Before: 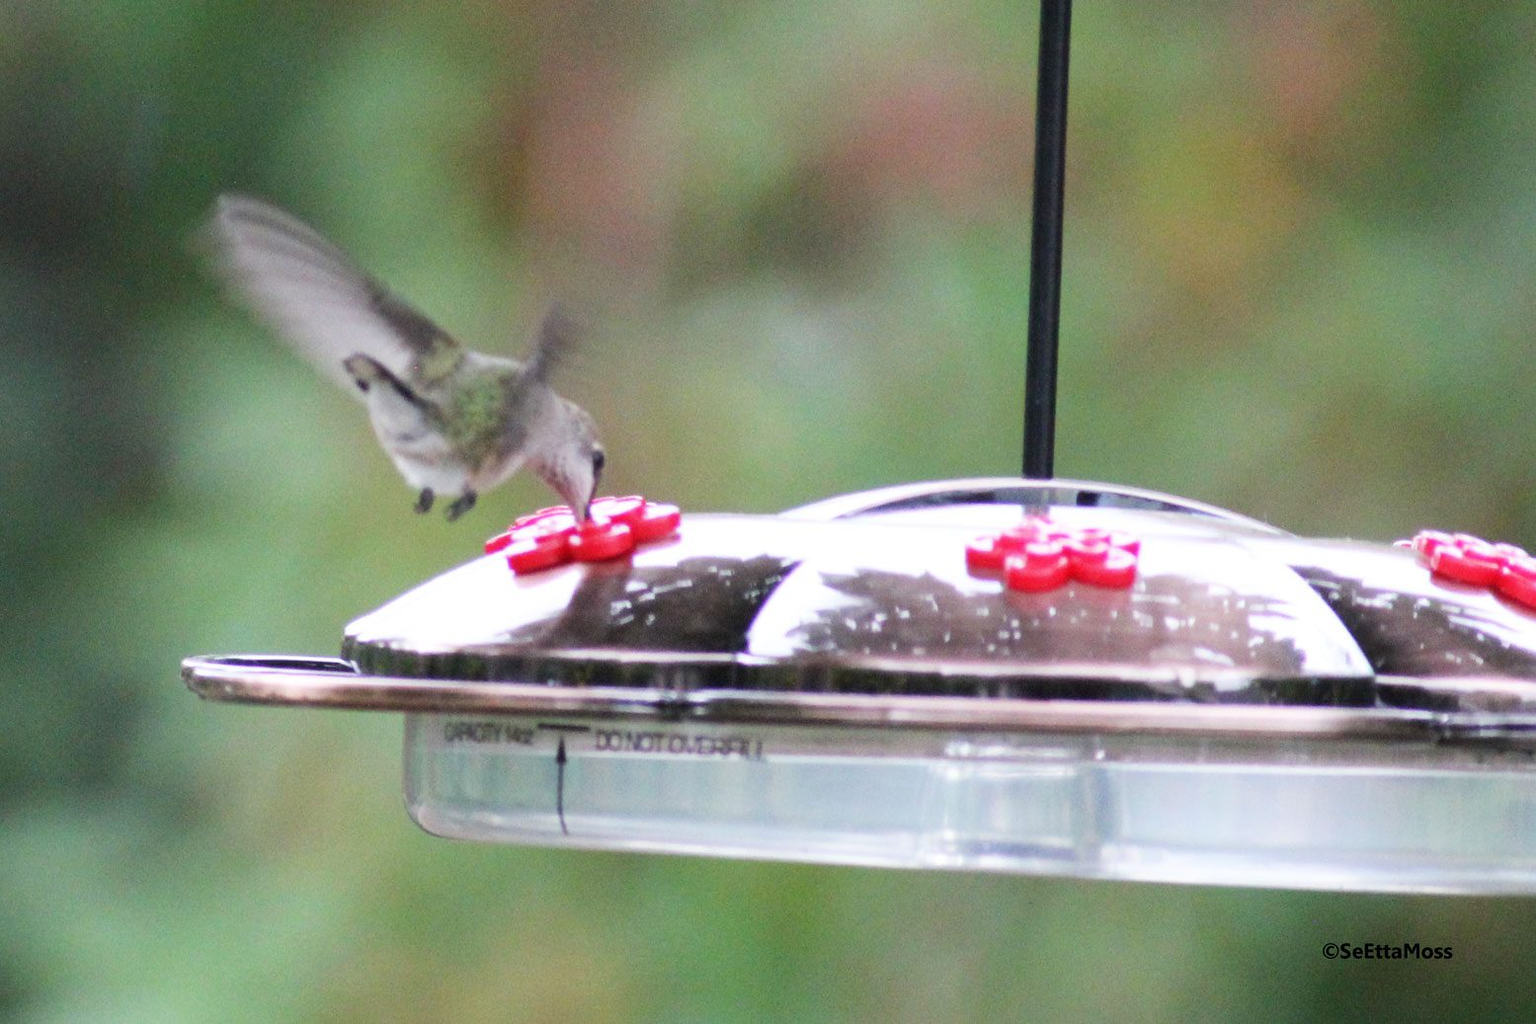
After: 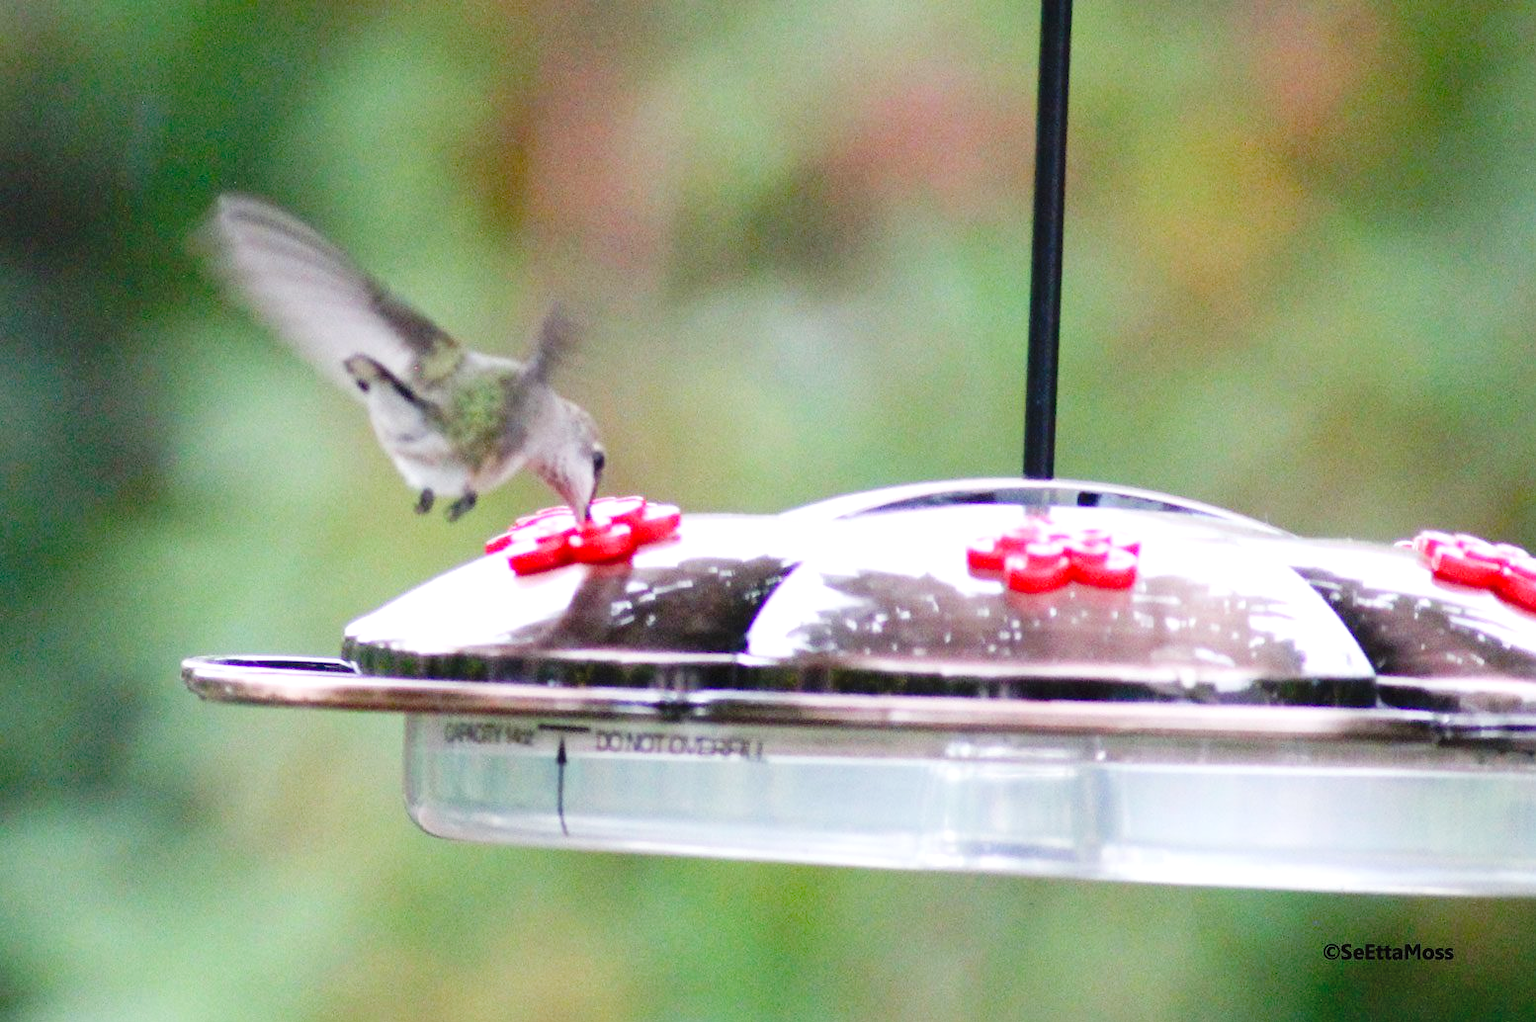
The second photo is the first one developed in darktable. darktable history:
color balance rgb: linear chroma grading › shadows 32%, linear chroma grading › global chroma -2%, linear chroma grading › mid-tones 4%, perceptual saturation grading › global saturation -2%, perceptual saturation grading › highlights -8%, perceptual saturation grading › mid-tones 8%, perceptual saturation grading › shadows 4%, perceptual brilliance grading › highlights 8%, perceptual brilliance grading › mid-tones 4%, perceptual brilliance grading › shadows 2%, global vibrance 16%, saturation formula JzAzBz (2021)
crop: top 0.05%, bottom 0.098%
tone curve: curves: ch0 [(0, 0) (0.003, 0.031) (0.011, 0.031) (0.025, 0.03) (0.044, 0.035) (0.069, 0.054) (0.1, 0.081) (0.136, 0.11) (0.177, 0.147) (0.224, 0.209) (0.277, 0.283) (0.335, 0.369) (0.399, 0.44) (0.468, 0.517) (0.543, 0.601) (0.623, 0.684) (0.709, 0.766) (0.801, 0.846) (0.898, 0.927) (1, 1)], preserve colors none
